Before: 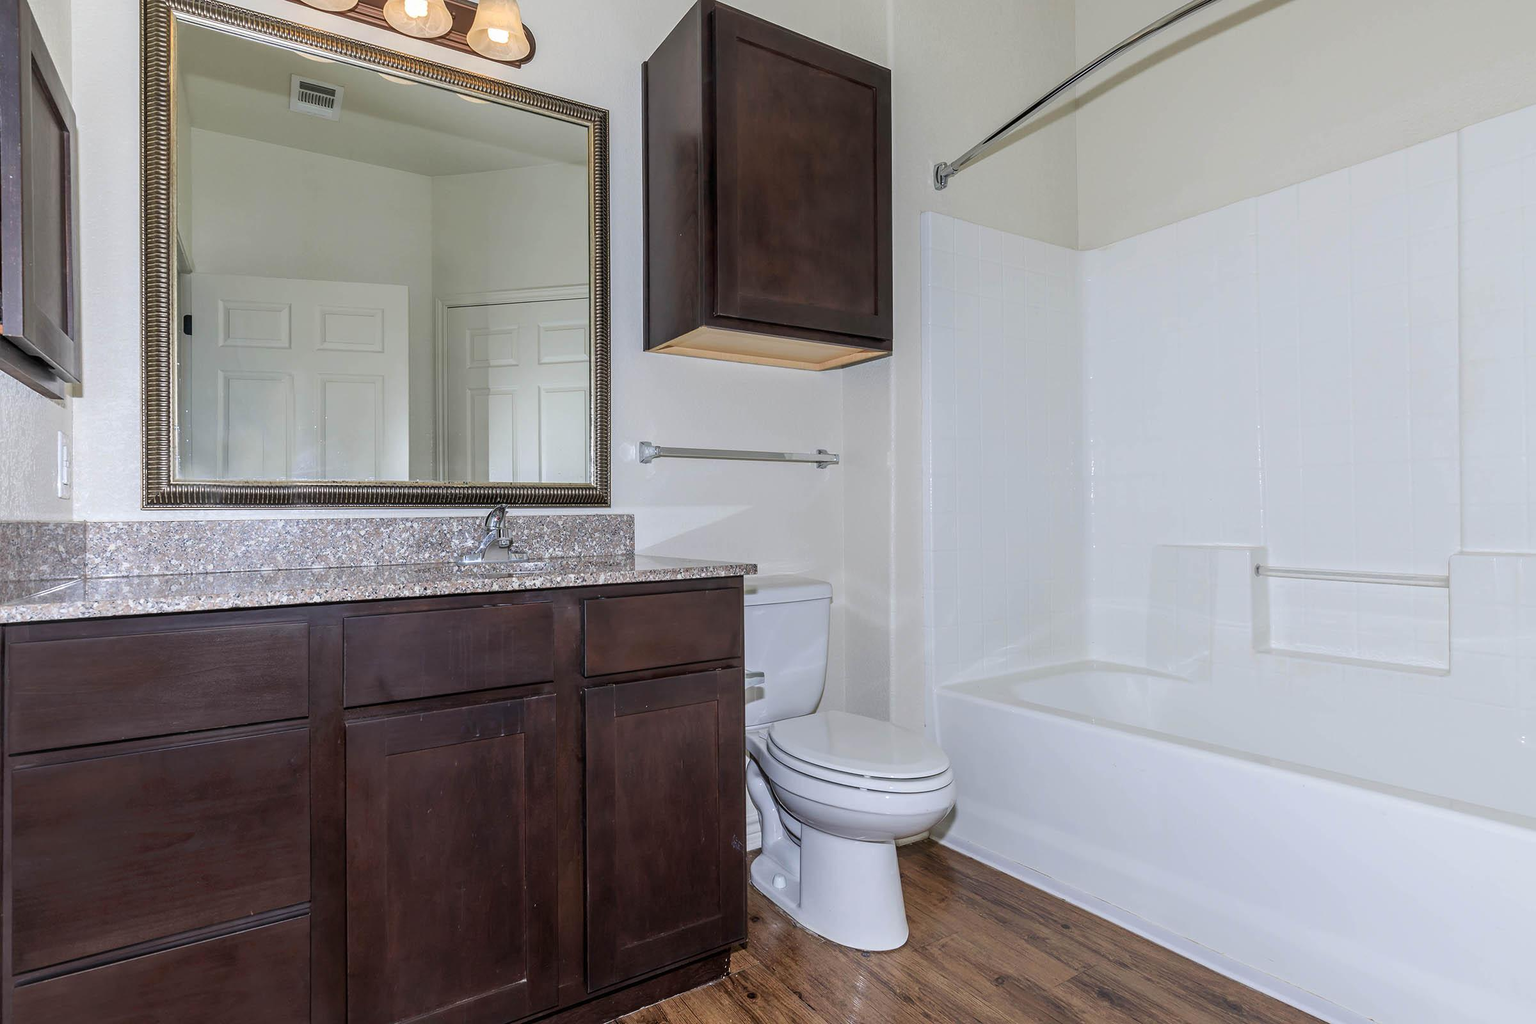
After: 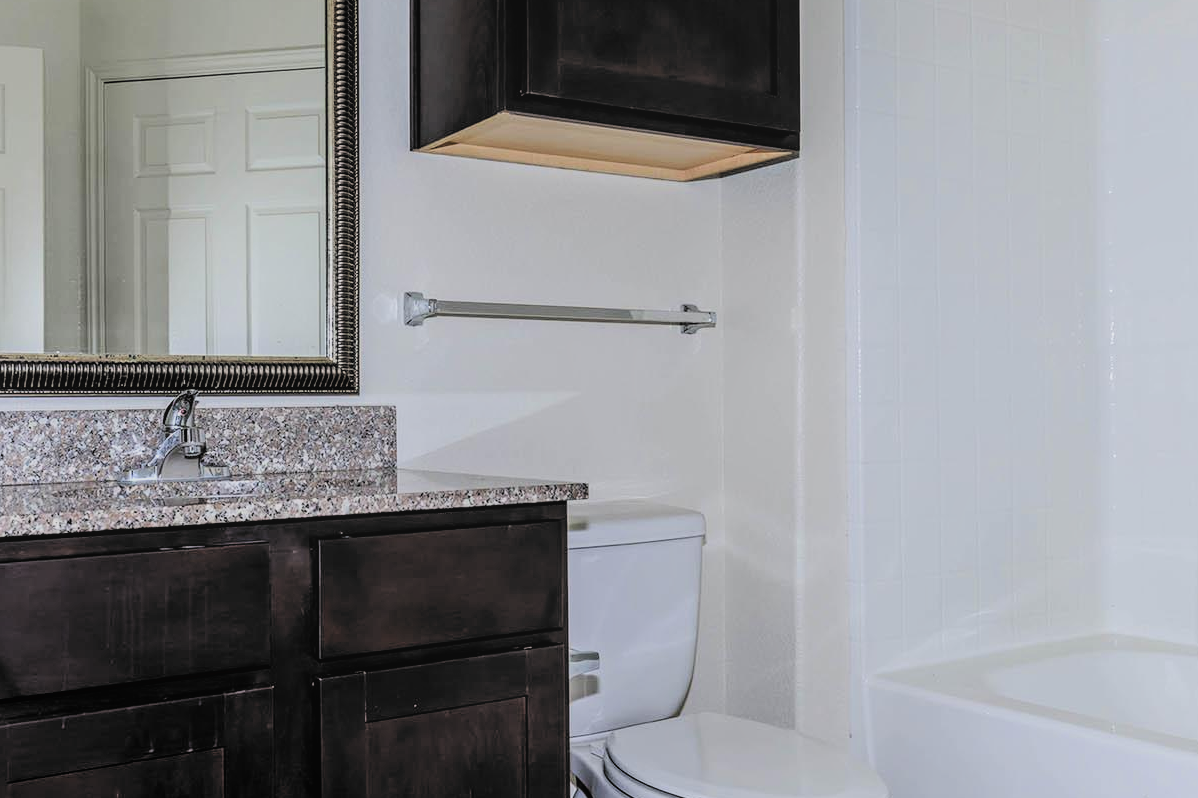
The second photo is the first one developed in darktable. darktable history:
crop: left 24.805%, top 24.894%, right 25.277%, bottom 25.23%
local contrast: detail 109%
filmic rgb: black relative exposure -5.09 EV, white relative exposure 3.95 EV, hardness 2.9, contrast 1.396, highlights saturation mix -29.97%, color science v6 (2022)
